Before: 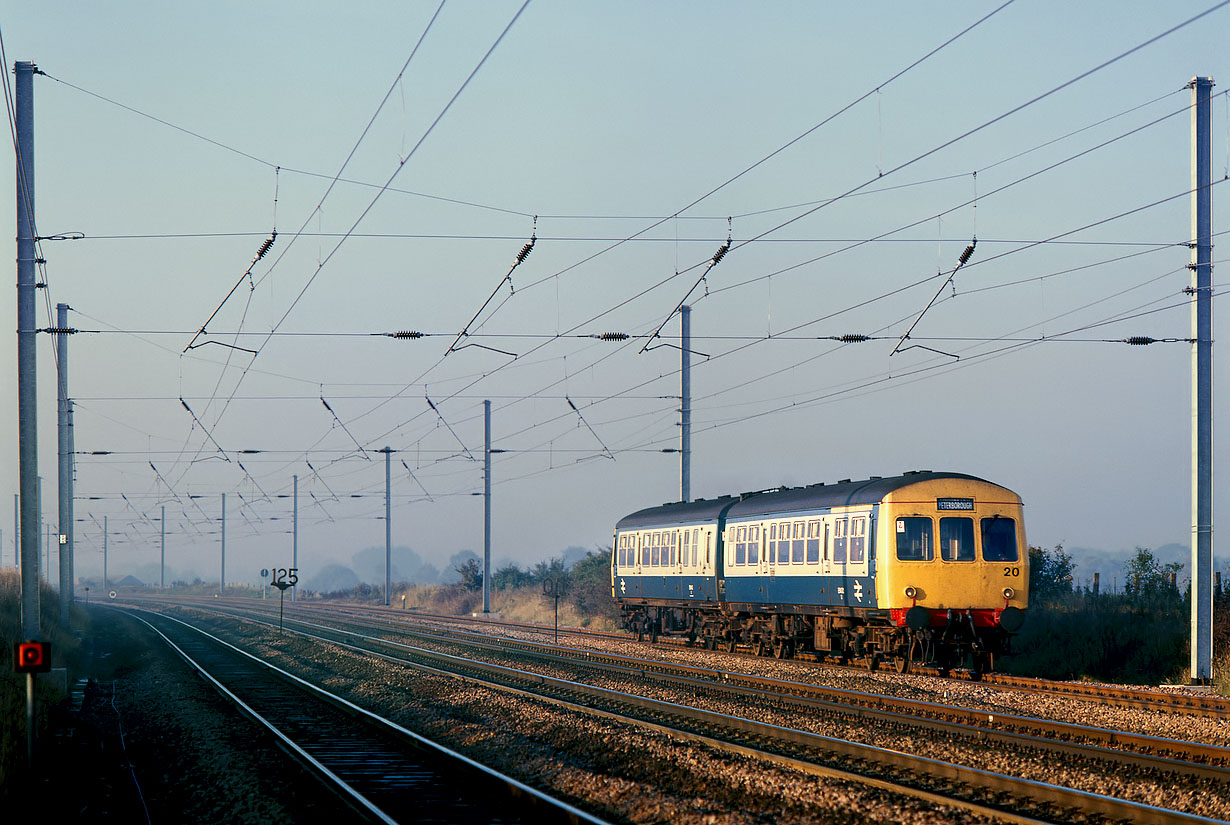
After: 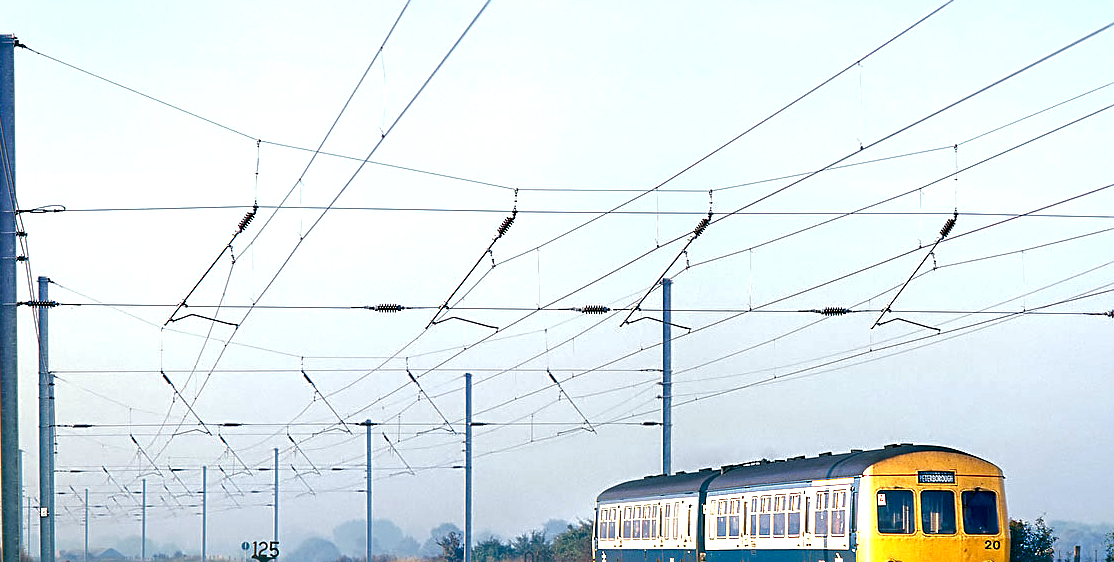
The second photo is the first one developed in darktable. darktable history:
crop: left 1.596%, top 3.374%, right 7.756%, bottom 28.436%
base curve: curves: ch0 [(0, 0) (0.74, 0.67) (1, 1)], preserve colors average RGB
sharpen: on, module defaults
contrast brightness saturation: saturation -0.047
color balance rgb: perceptual saturation grading › global saturation 20.204%, perceptual saturation grading › highlights -19.689%, perceptual saturation grading › shadows 29.829%, perceptual brilliance grading › global brilliance 29.944%
